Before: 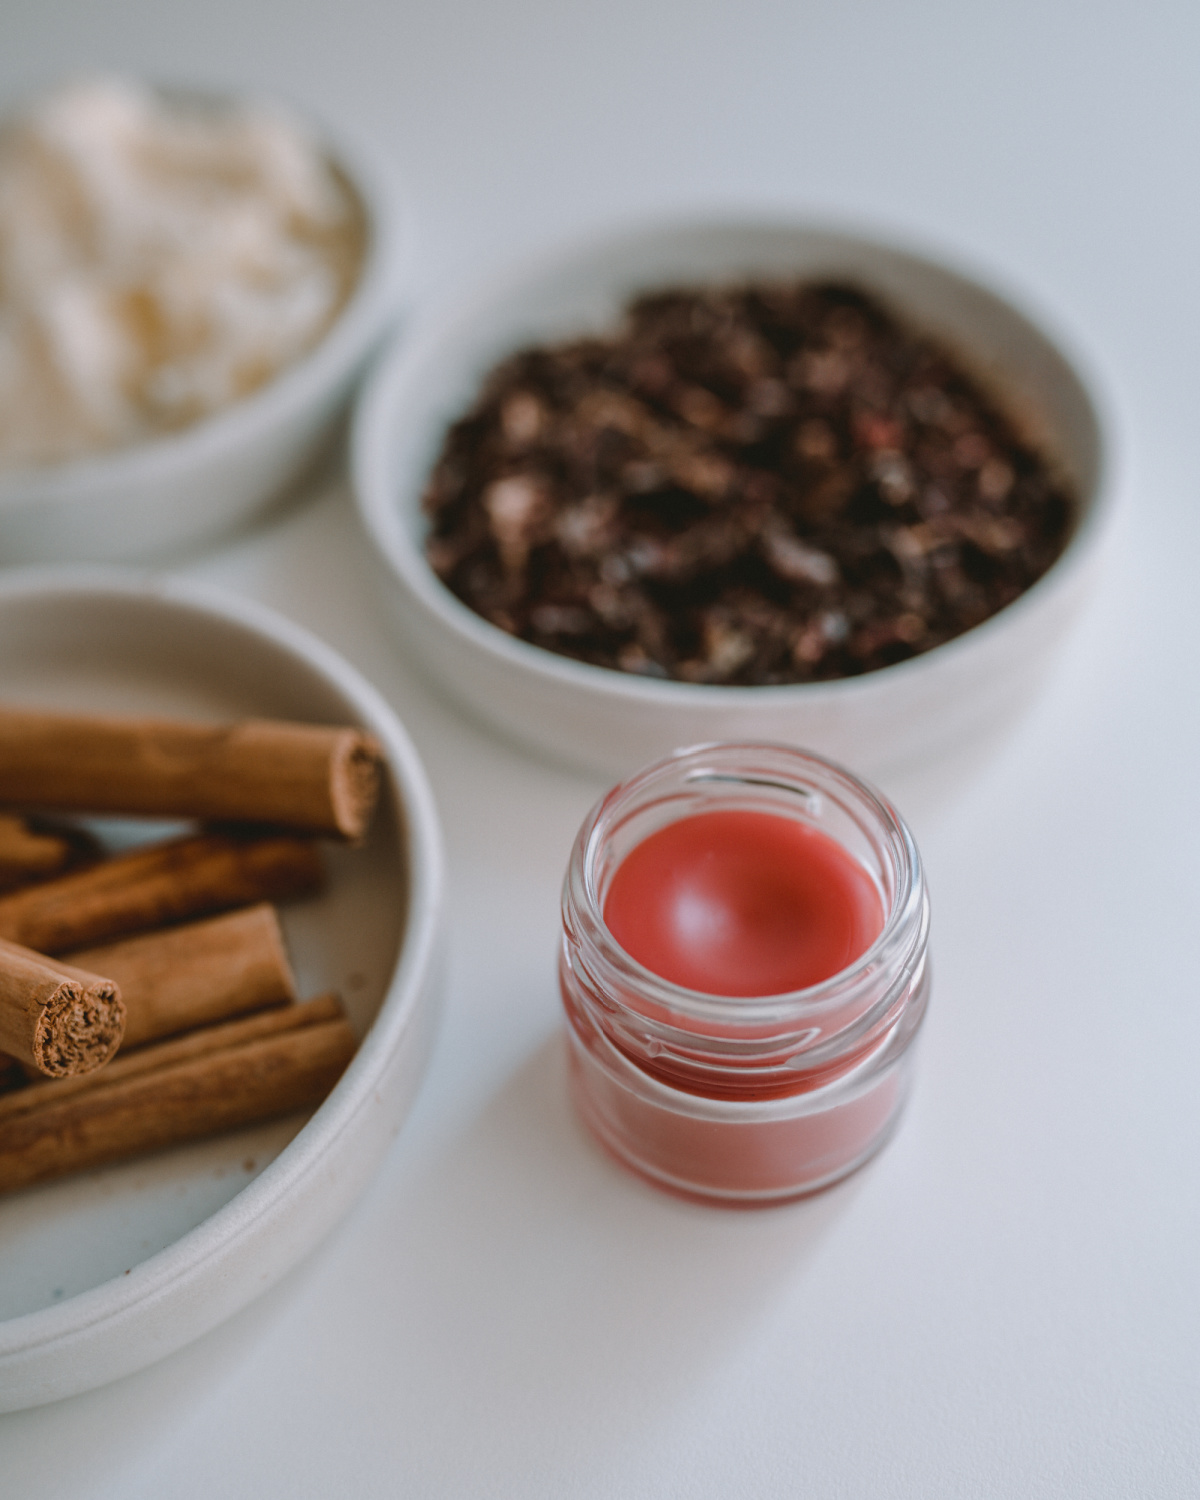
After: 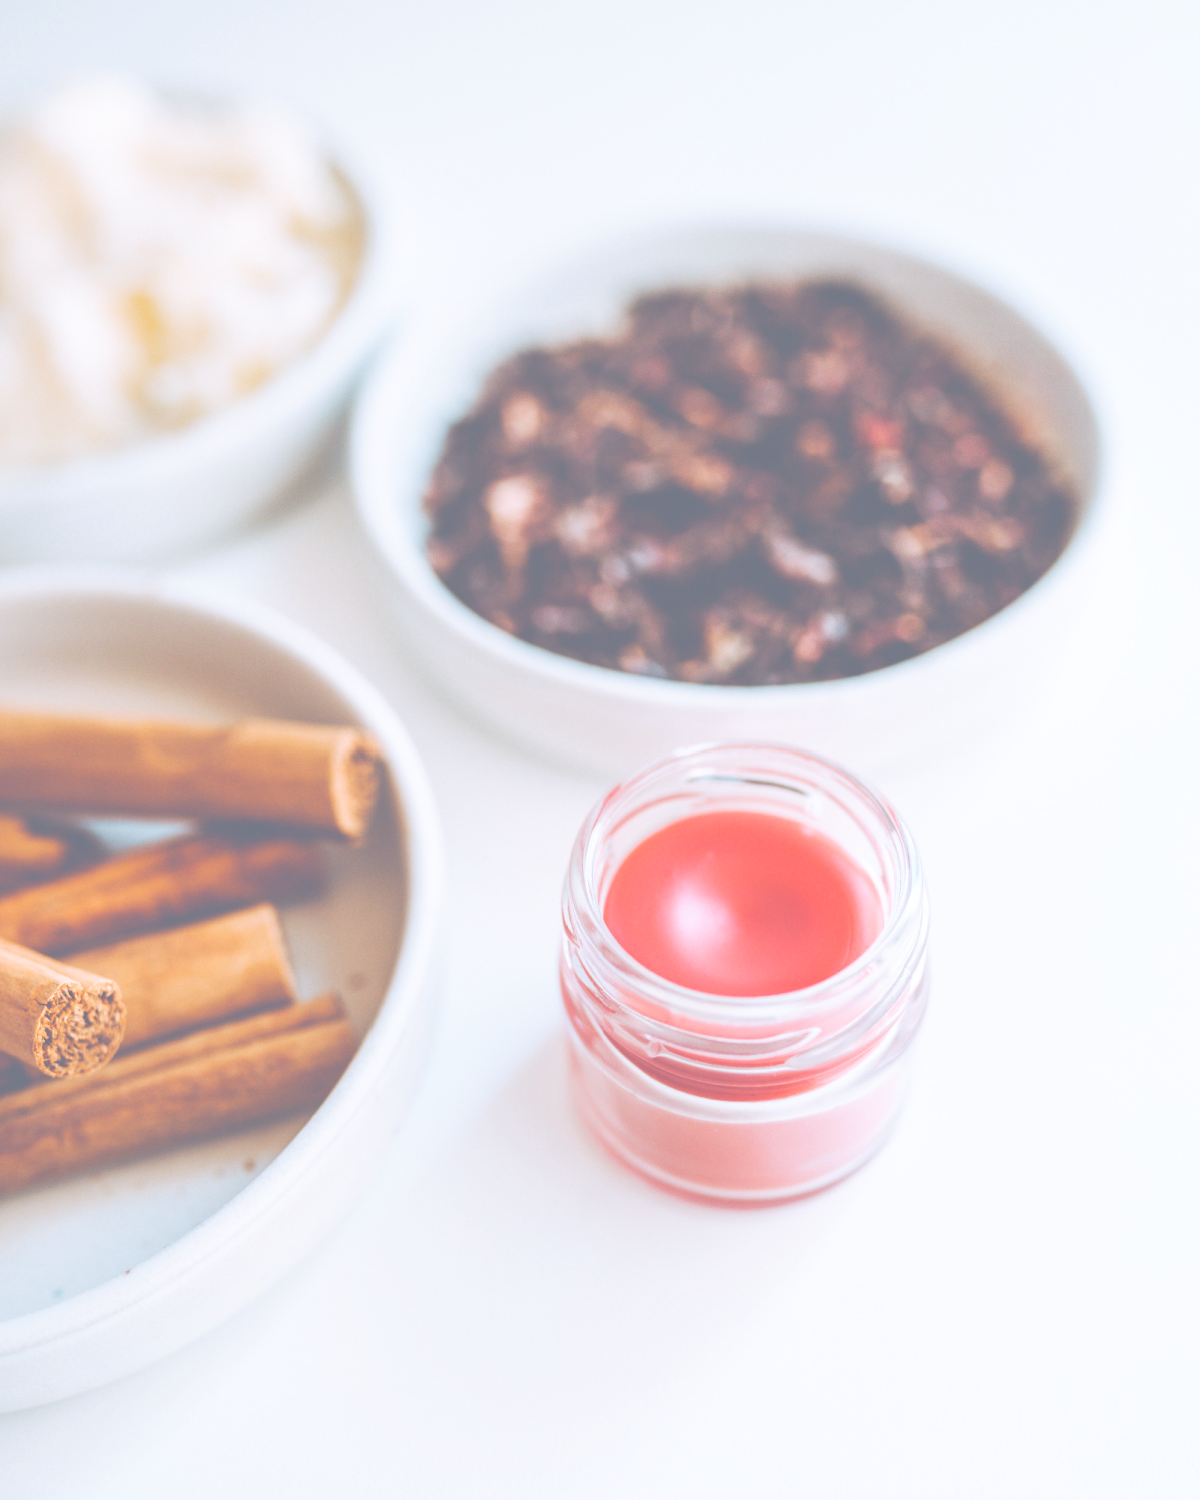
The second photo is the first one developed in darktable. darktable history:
color balance rgb: linear chroma grading › global chroma 15%, perceptual saturation grading › global saturation 30%
base curve: curves: ch0 [(0, 0) (0.007, 0.004) (0.027, 0.03) (0.046, 0.07) (0.207, 0.54) (0.442, 0.872) (0.673, 0.972) (1, 1)], preserve colors none
color calibration: illuminant as shot in camera, x 0.358, y 0.373, temperature 4628.91 K
exposure: black level correction -0.087, compensate highlight preservation false
